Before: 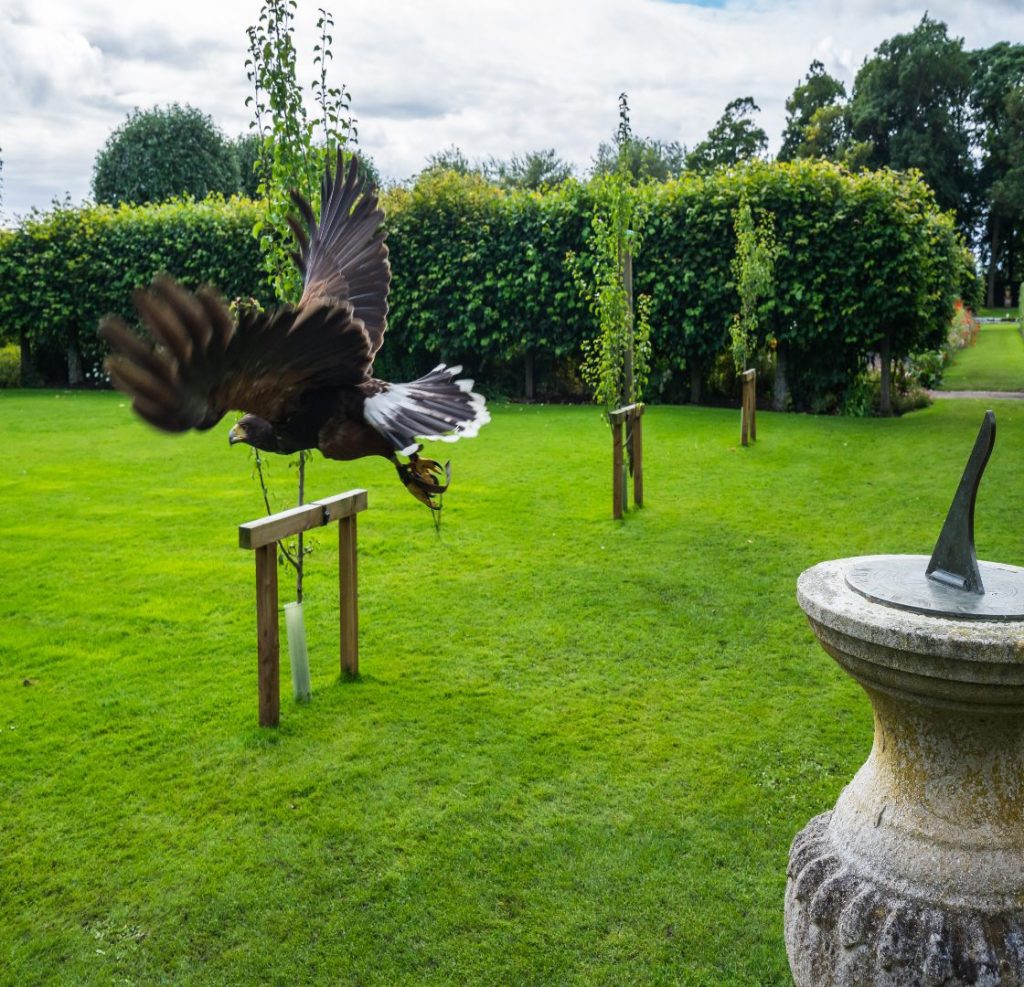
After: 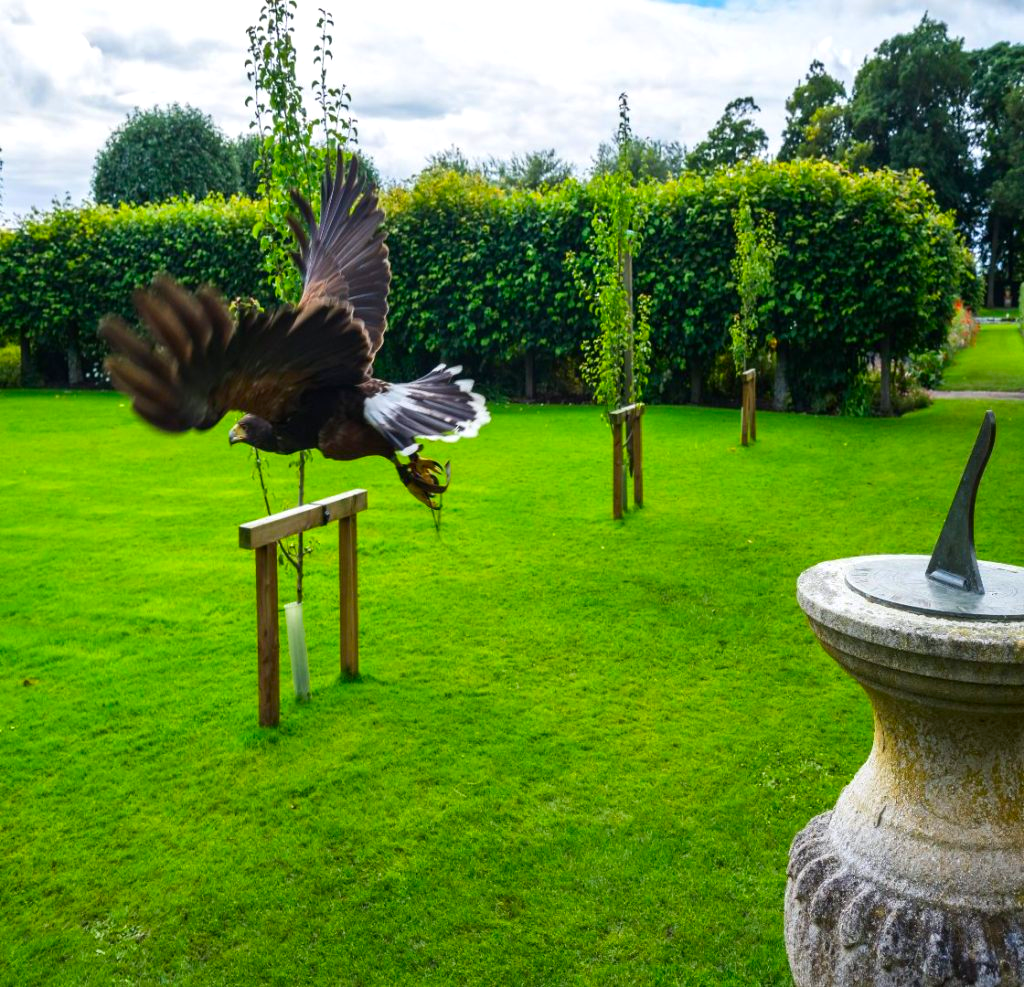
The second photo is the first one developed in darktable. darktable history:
contrast brightness saturation: brightness -0.02, saturation 0.35
levels: levels [0, 0.476, 0.951]
